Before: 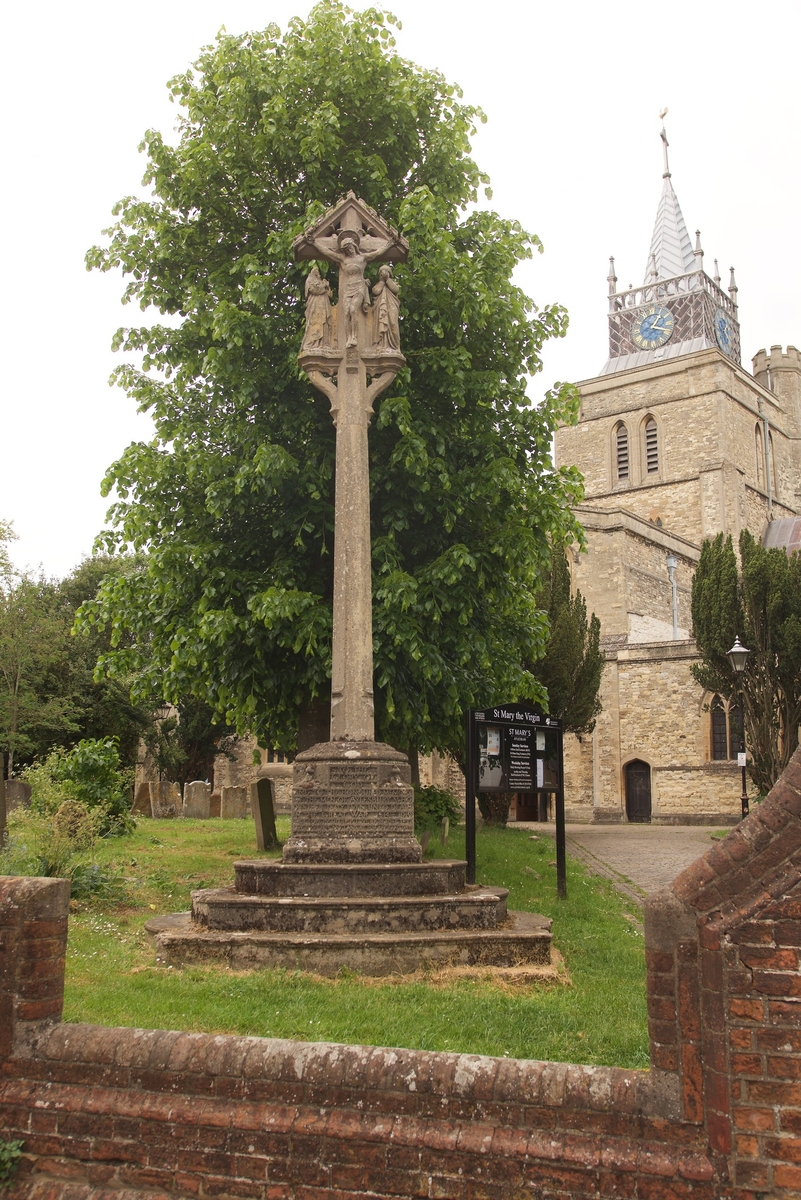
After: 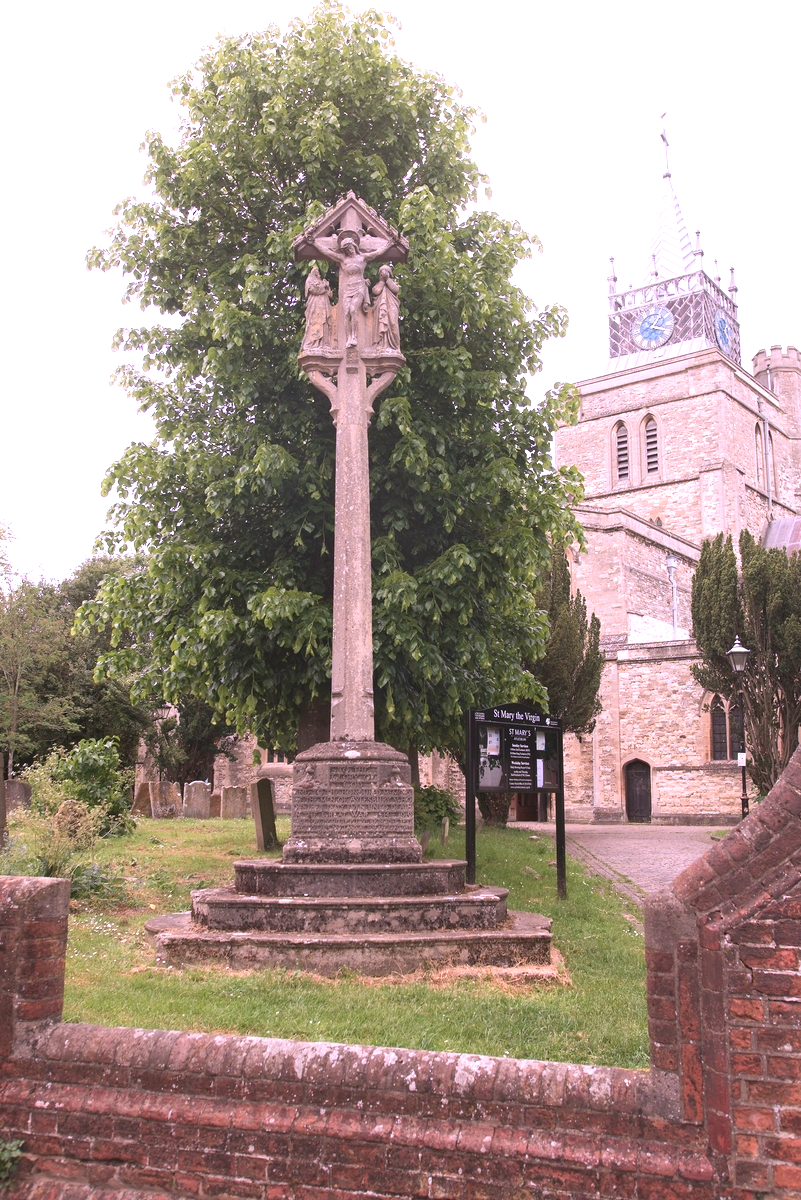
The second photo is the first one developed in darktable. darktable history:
exposure: black level correction 0, exposure 0.7 EV, compensate highlight preservation false
color correction: highlights a* 15.23, highlights b* -24.29
